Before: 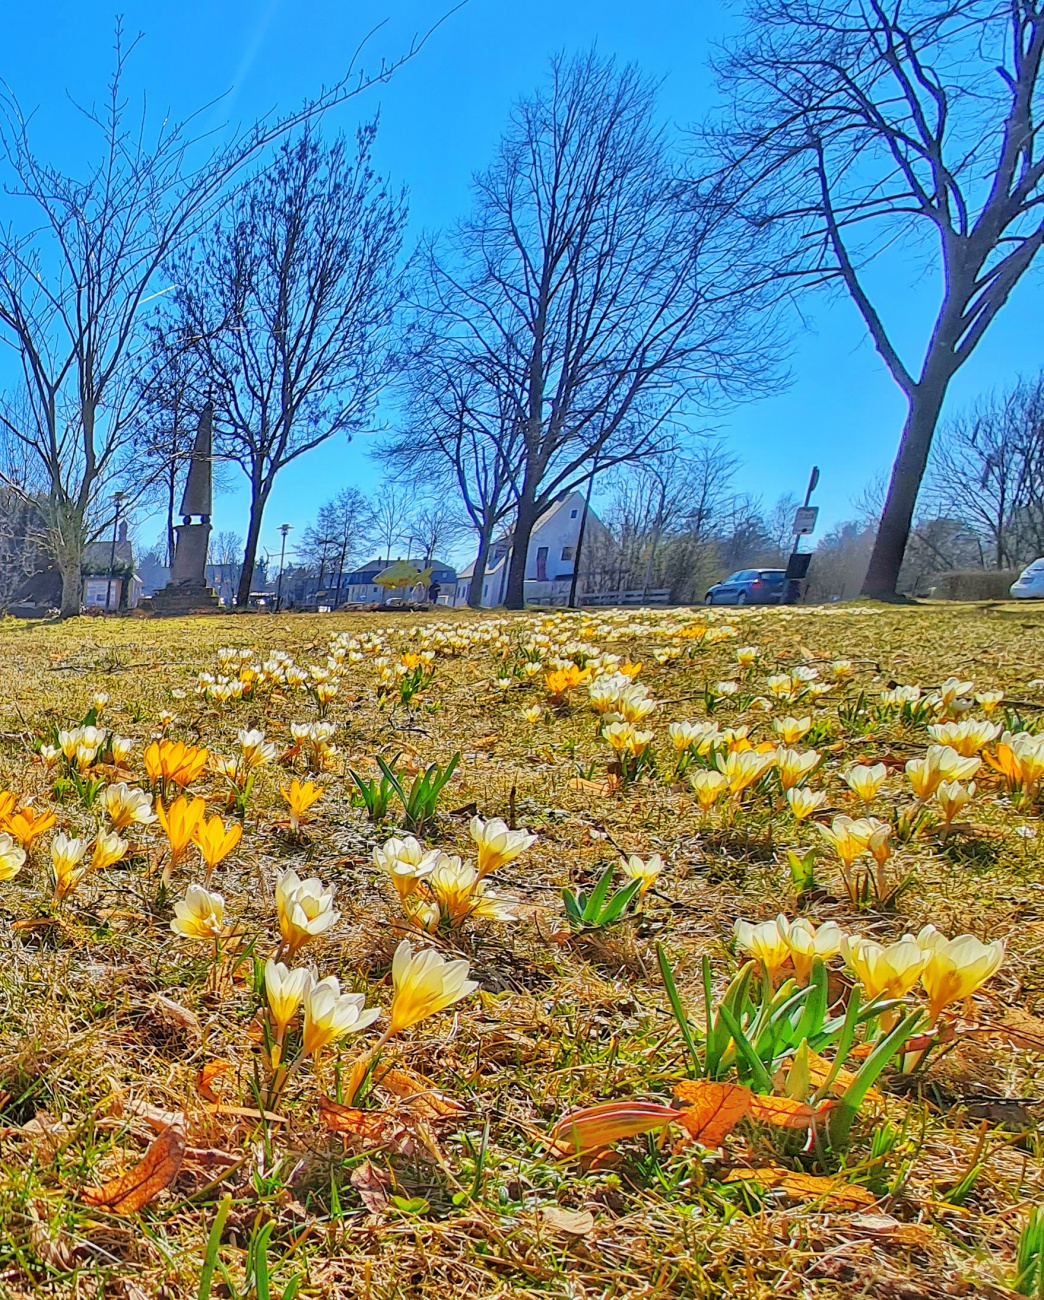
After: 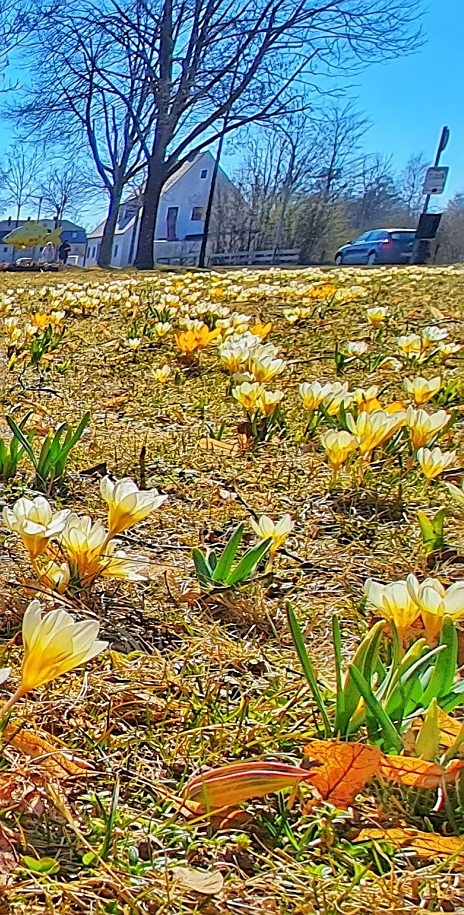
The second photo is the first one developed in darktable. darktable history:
crop: left 35.482%, top 26.169%, right 20.026%, bottom 3.396%
sharpen: on, module defaults
